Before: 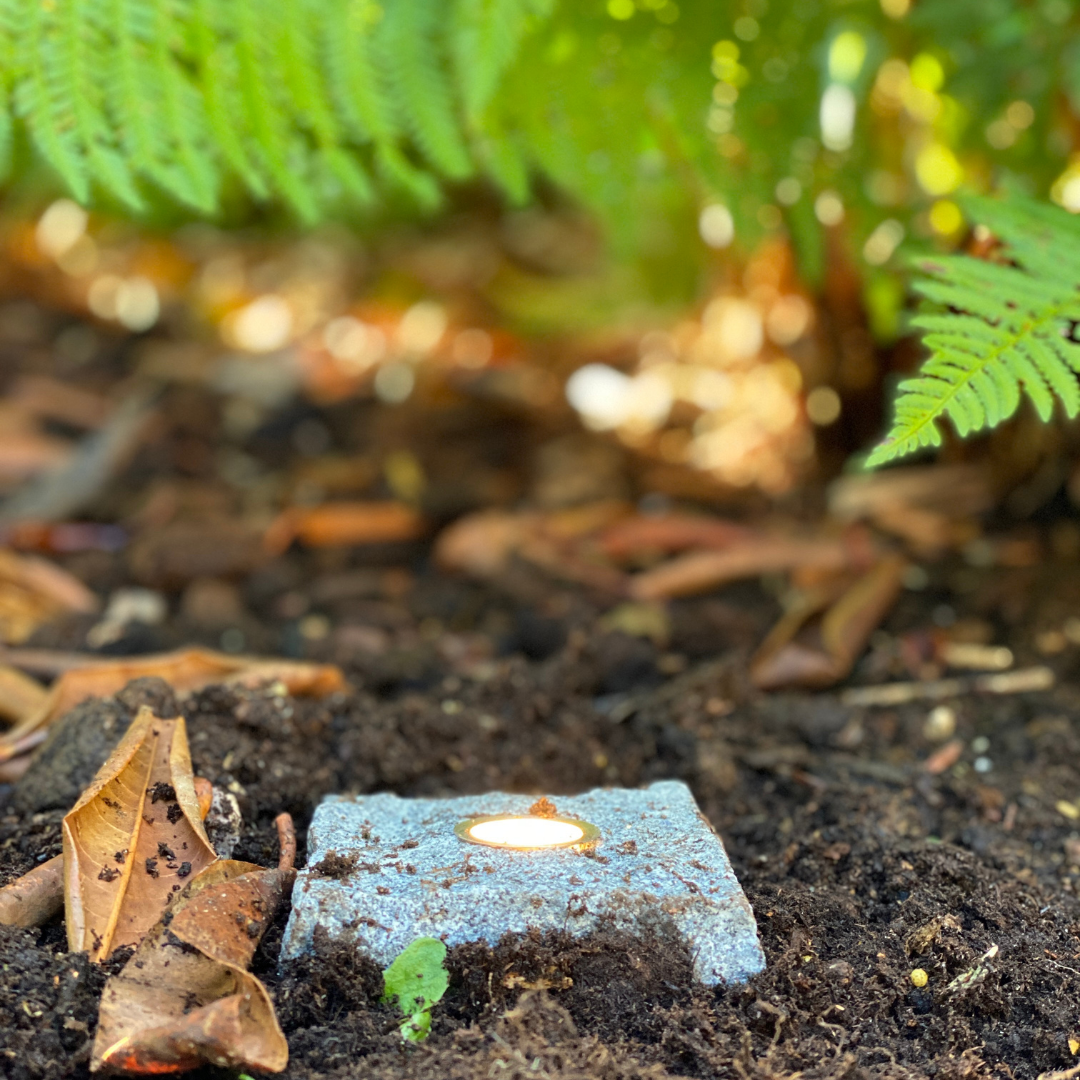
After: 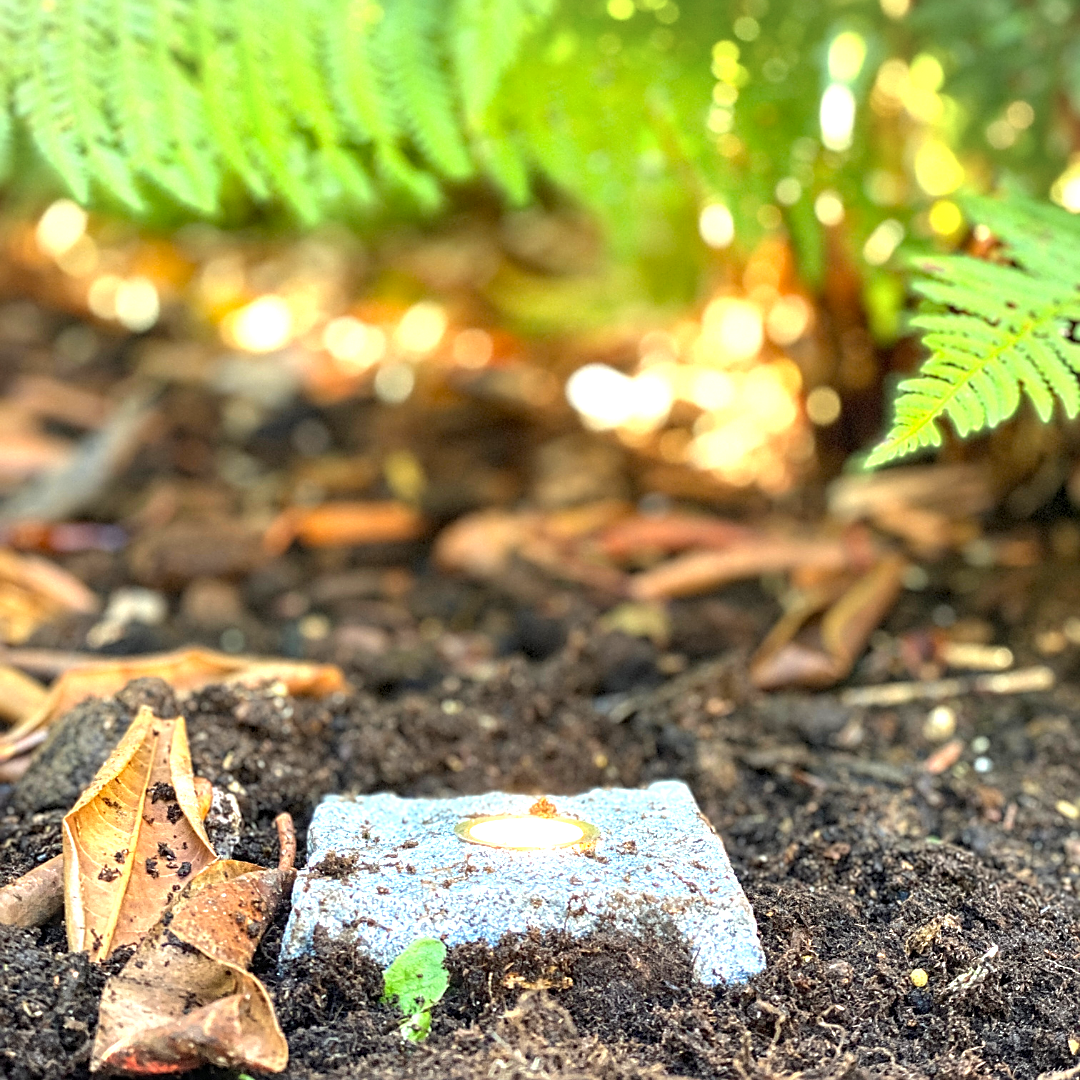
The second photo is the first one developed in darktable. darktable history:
exposure: black level correction 0.001, exposure 1.041 EV, compensate highlight preservation false
sharpen: on, module defaults
local contrast: on, module defaults
vignetting: fall-off start 97.35%, fall-off radius 79.45%, brightness -0.321, width/height ratio 1.107
